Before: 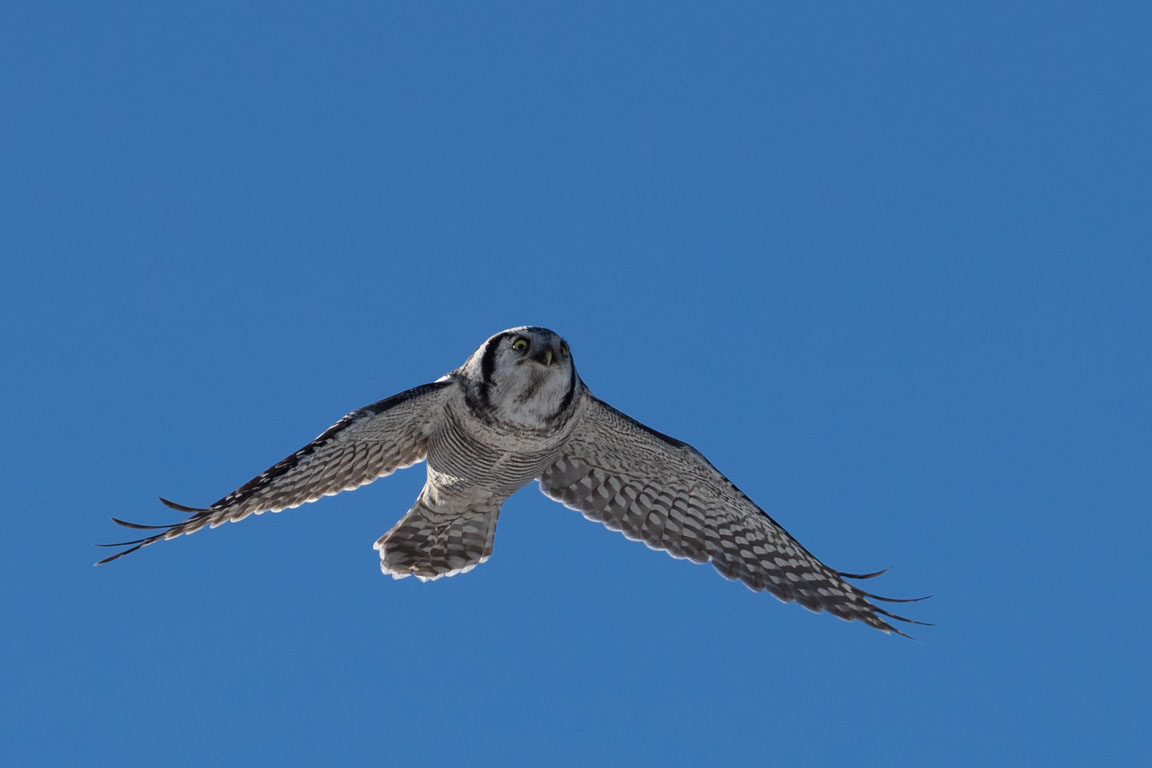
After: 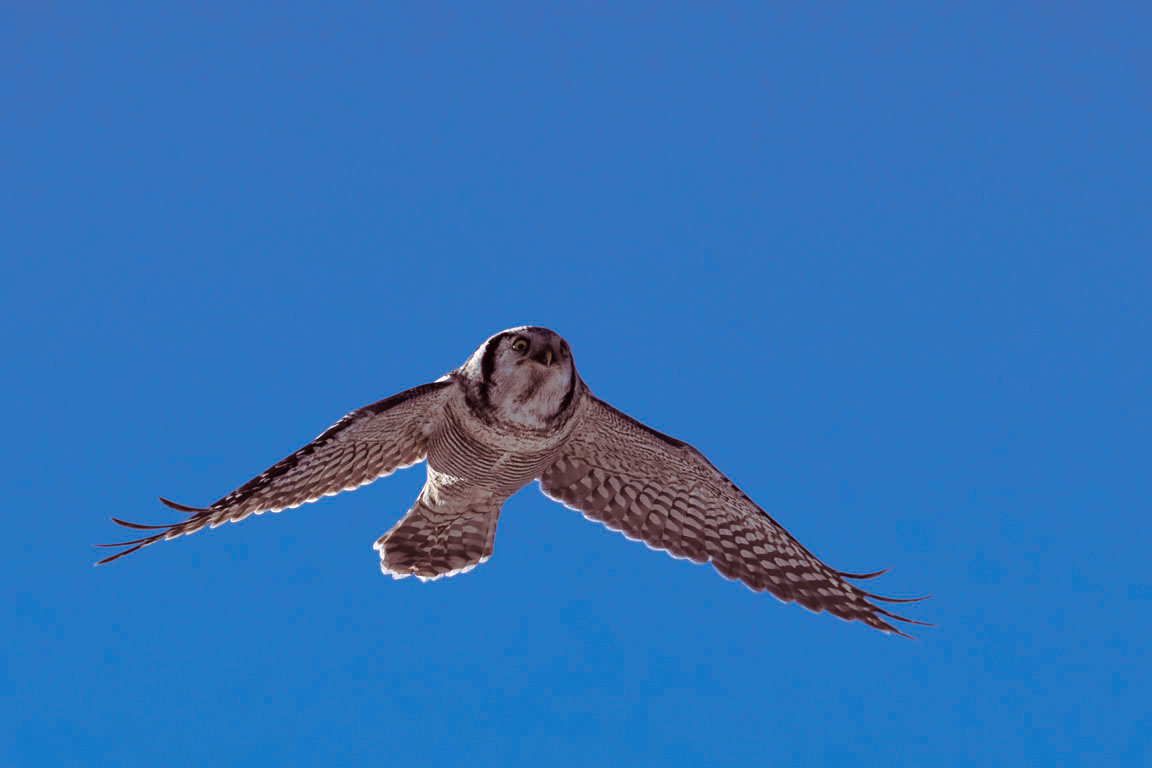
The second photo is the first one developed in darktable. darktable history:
split-toning: highlights › hue 298.8°, highlights › saturation 0.73, compress 41.76%
color balance: lift [1, 1.001, 0.999, 1.001], gamma [1, 1.004, 1.007, 0.993], gain [1, 0.991, 0.987, 1.013], contrast 7.5%, contrast fulcrum 10%, output saturation 115%
